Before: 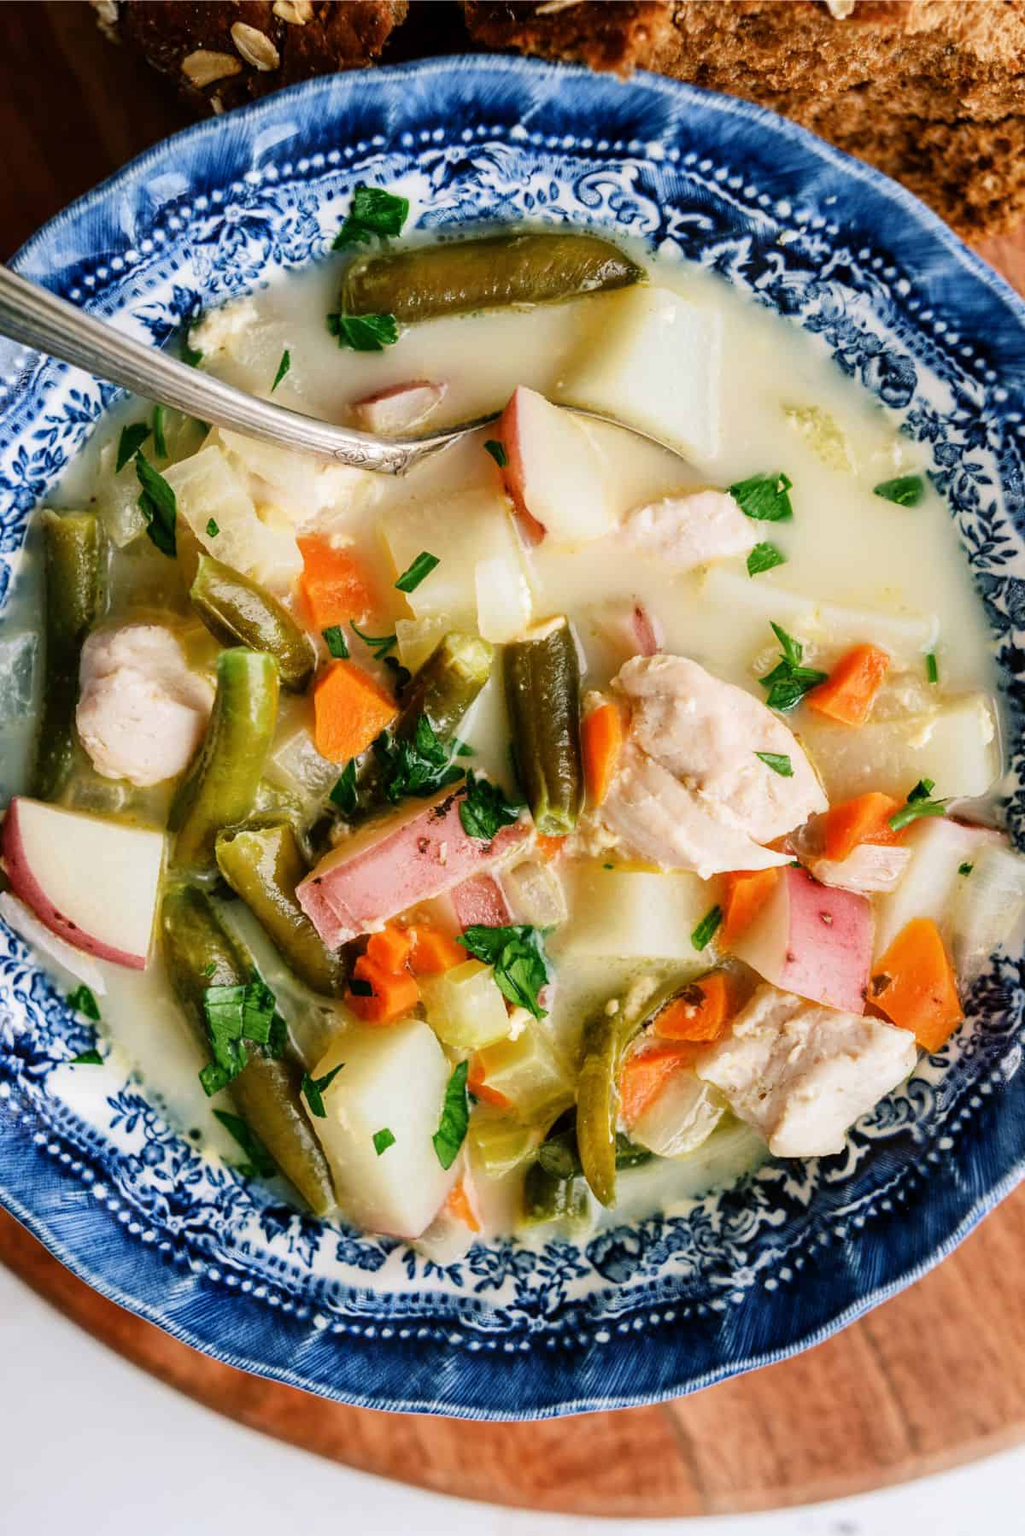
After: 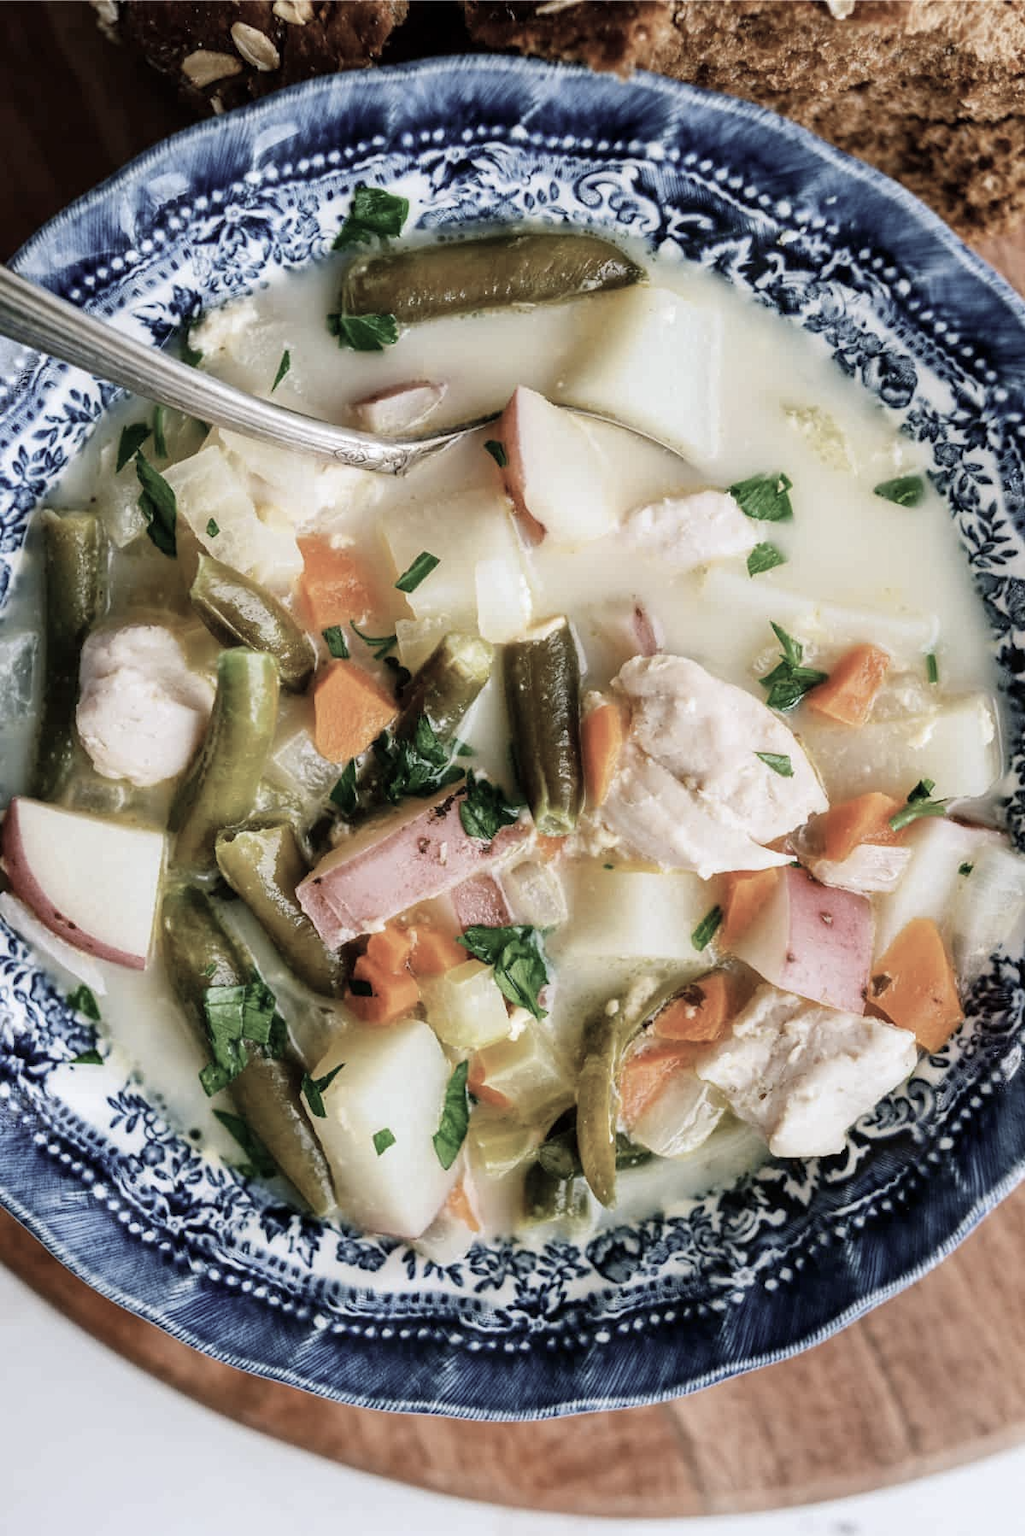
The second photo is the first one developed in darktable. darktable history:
tone equalizer: on, module defaults
color correction: saturation 0.5
white balance: red 0.98, blue 1.034
